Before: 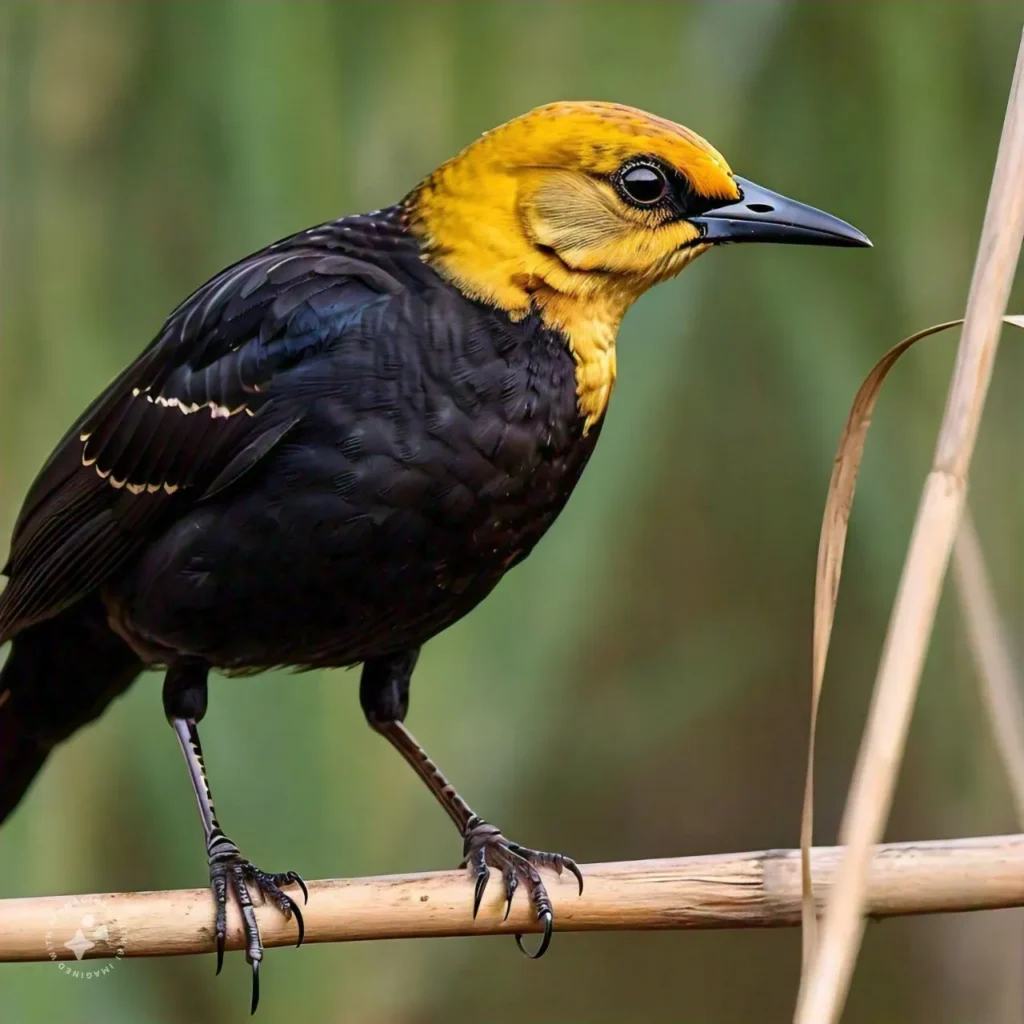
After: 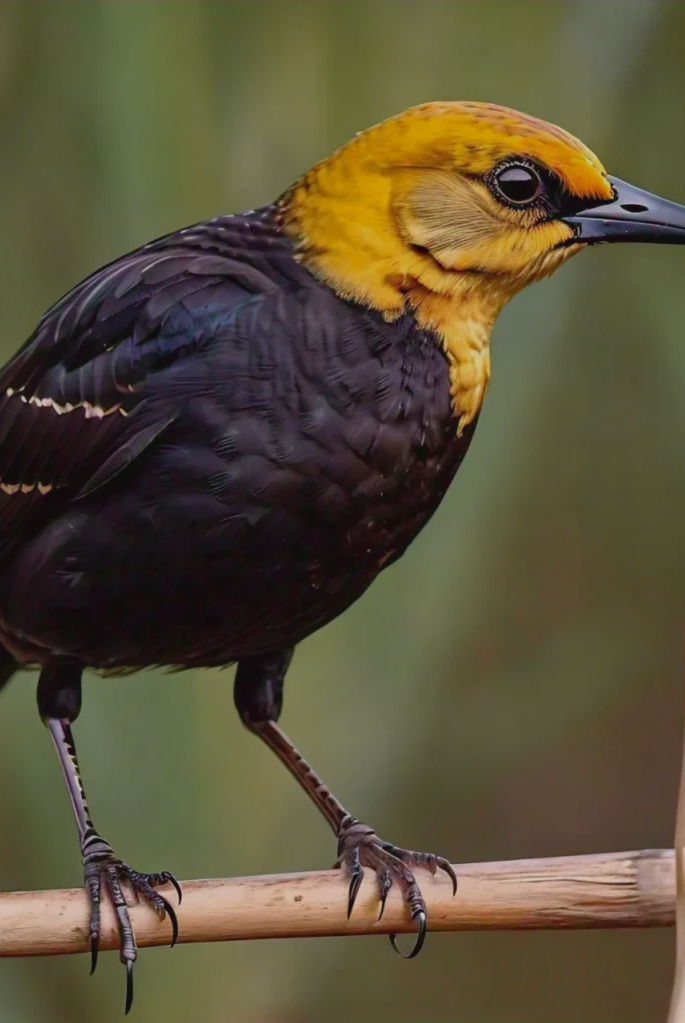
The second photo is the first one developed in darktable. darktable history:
tone curve: curves: ch0 [(0, 0.029) (0.253, 0.237) (1, 0.945)]; ch1 [(0, 0) (0.401, 0.42) (0.442, 0.47) (0.492, 0.498) (0.511, 0.523) (0.557, 0.565) (0.66, 0.683) (1, 1)]; ch2 [(0, 0) (0.394, 0.413) (0.5, 0.5) (0.578, 0.568) (1, 1)], color space Lab, independent channels, preserve colors none
crop and rotate: left 12.333%, right 20.735%
tone equalizer: -8 EV 0.276 EV, -7 EV 0.431 EV, -6 EV 0.452 EV, -5 EV 0.226 EV, -3 EV -0.28 EV, -2 EV -0.428 EV, -1 EV -0.424 EV, +0 EV -0.265 EV, edges refinement/feathering 500, mask exposure compensation -1.57 EV, preserve details no
